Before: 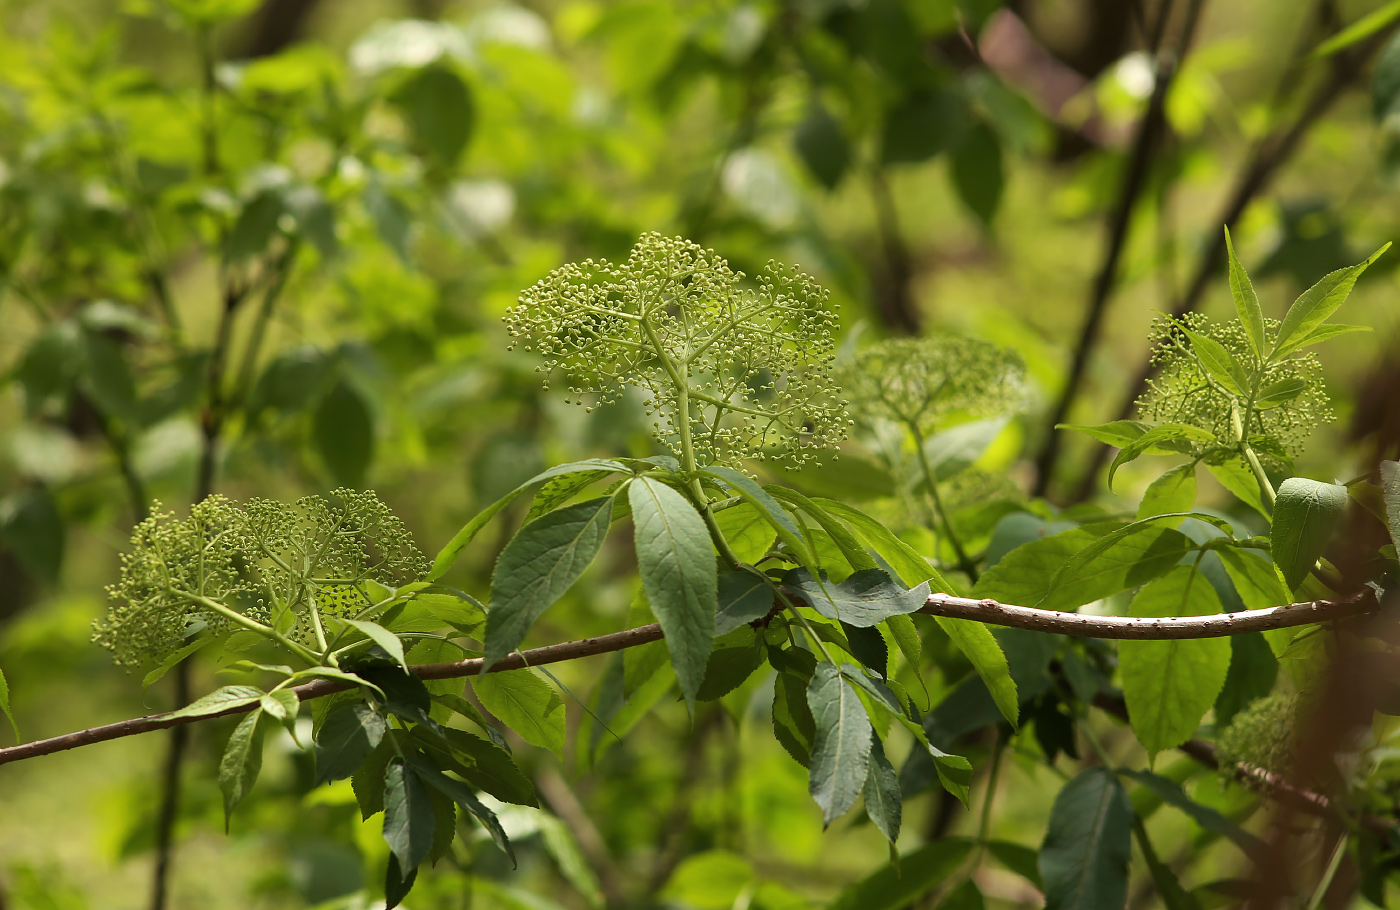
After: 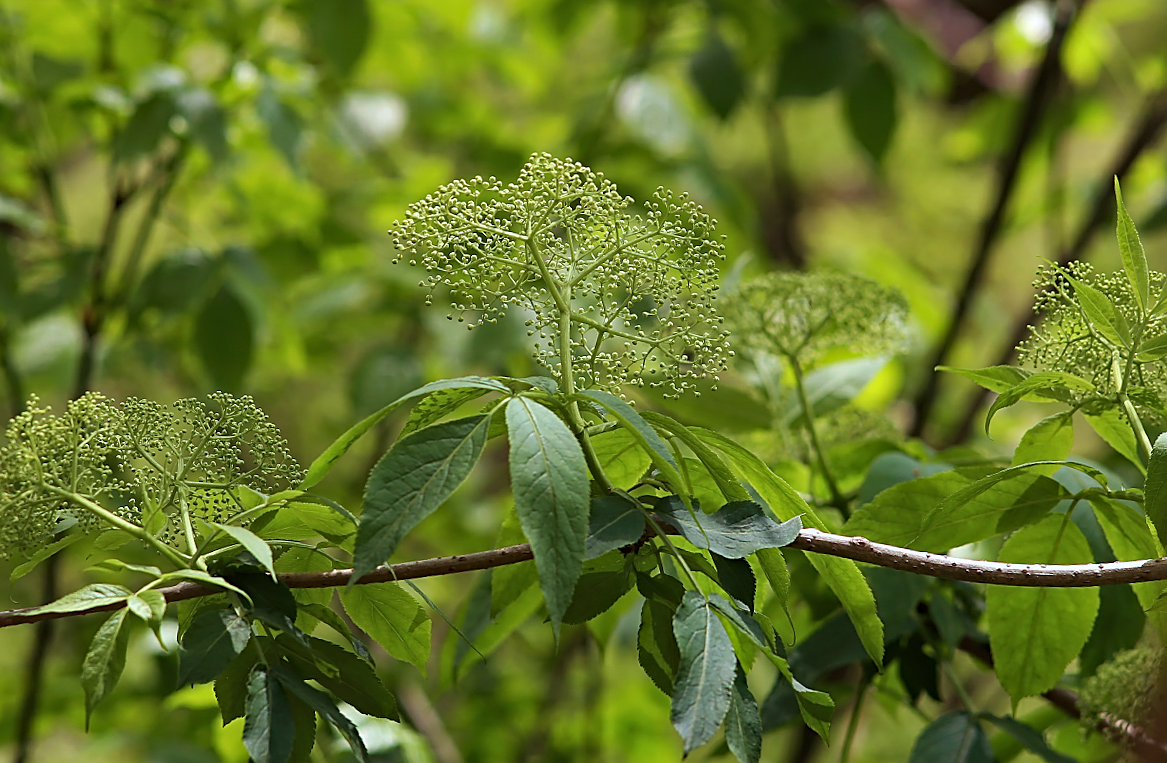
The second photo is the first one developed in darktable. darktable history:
sharpen: on, module defaults
color correction: highlights a* 0.034, highlights b* -0.582
haze removal: compatibility mode true, adaptive false
color calibration: output R [0.999, 0.026, -0.11, 0], output G [-0.019, 1.037, -0.099, 0], output B [0.022, -0.023, 0.902, 0], illuminant as shot in camera, x 0.37, y 0.382, temperature 4318.67 K
crop and rotate: angle -3°, left 5.409%, top 5.2%, right 4.618%, bottom 4.32%
tone equalizer: on, module defaults
